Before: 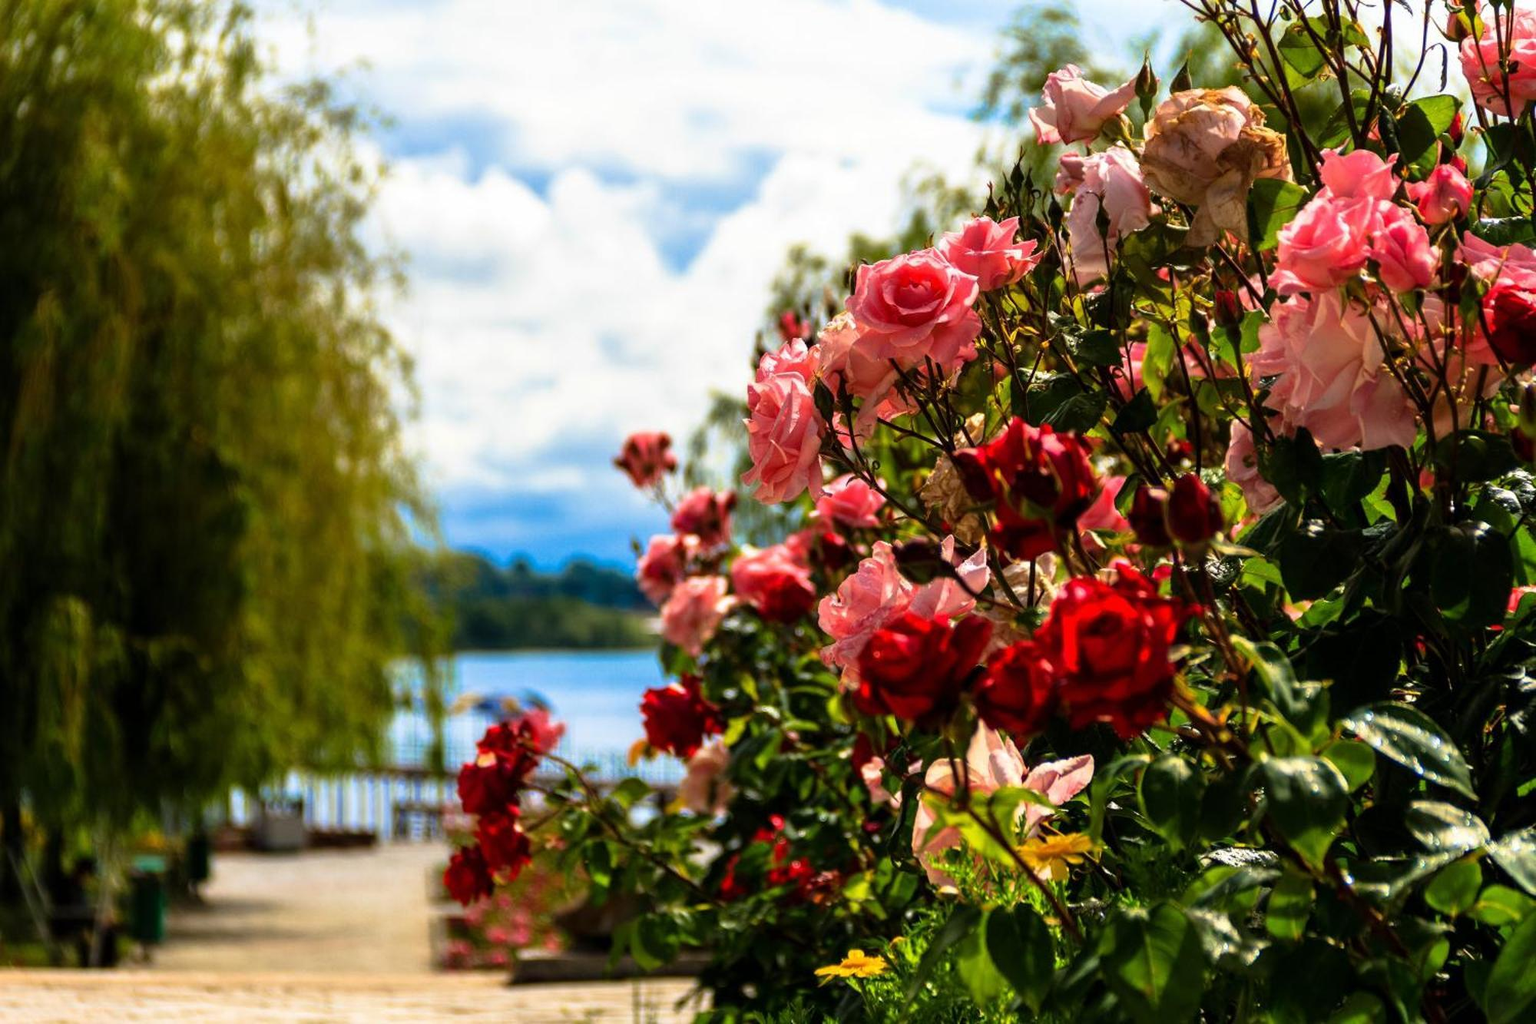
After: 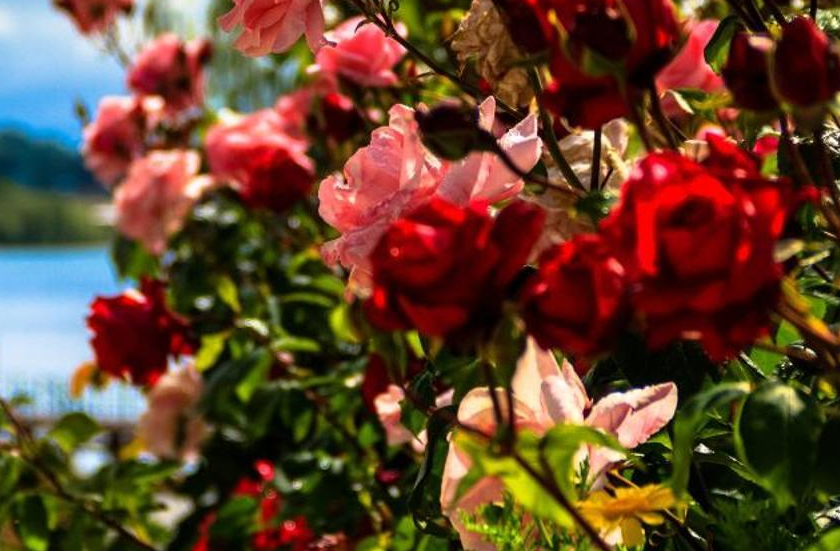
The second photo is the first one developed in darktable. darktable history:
crop: left 37.399%, top 45.085%, right 20.6%, bottom 13.516%
